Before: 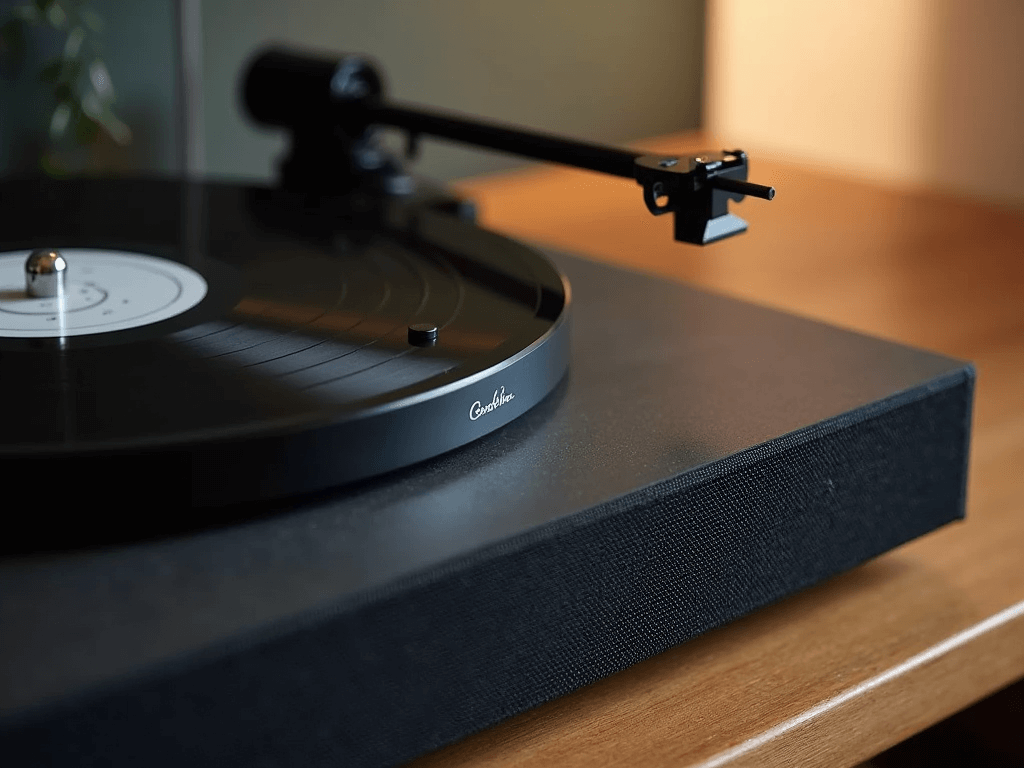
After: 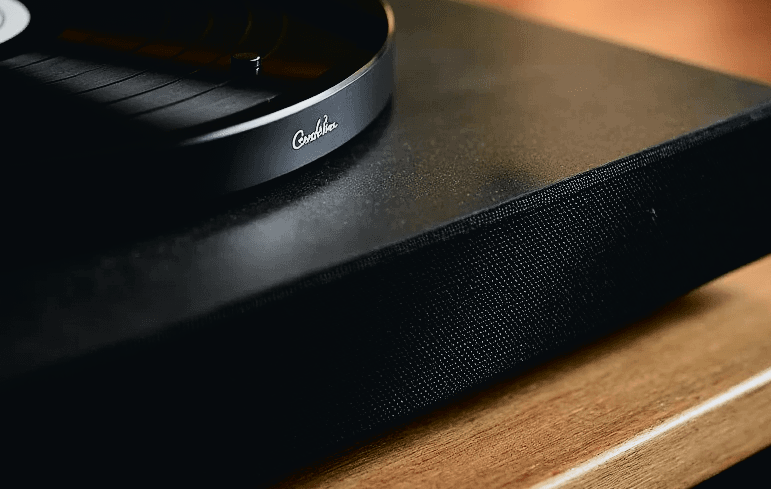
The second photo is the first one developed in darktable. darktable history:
tone curve: curves: ch0 [(0, 0.026) (0.058, 0.036) (0.246, 0.214) (0.437, 0.498) (0.55, 0.644) (0.657, 0.767) (0.822, 0.9) (1, 0.961)]; ch1 [(0, 0) (0.346, 0.307) (0.408, 0.369) (0.453, 0.457) (0.476, 0.489) (0.502, 0.498) (0.521, 0.515) (0.537, 0.531) (0.612, 0.641) (0.676, 0.728) (1, 1)]; ch2 [(0, 0) (0.346, 0.34) (0.434, 0.46) (0.485, 0.494) (0.5, 0.494) (0.511, 0.508) (0.537, 0.564) (0.579, 0.599) (0.663, 0.67) (1, 1)], color space Lab, independent channels, preserve colors none
exposure: black level correction 0.001, compensate highlight preservation false
crop and rotate: left 17.378%, top 35.289%, right 7.288%, bottom 0.997%
filmic rgb: black relative exposure -5.03 EV, white relative exposure 3.54 EV, hardness 3.16, contrast 1.188, highlights saturation mix -49.43%
